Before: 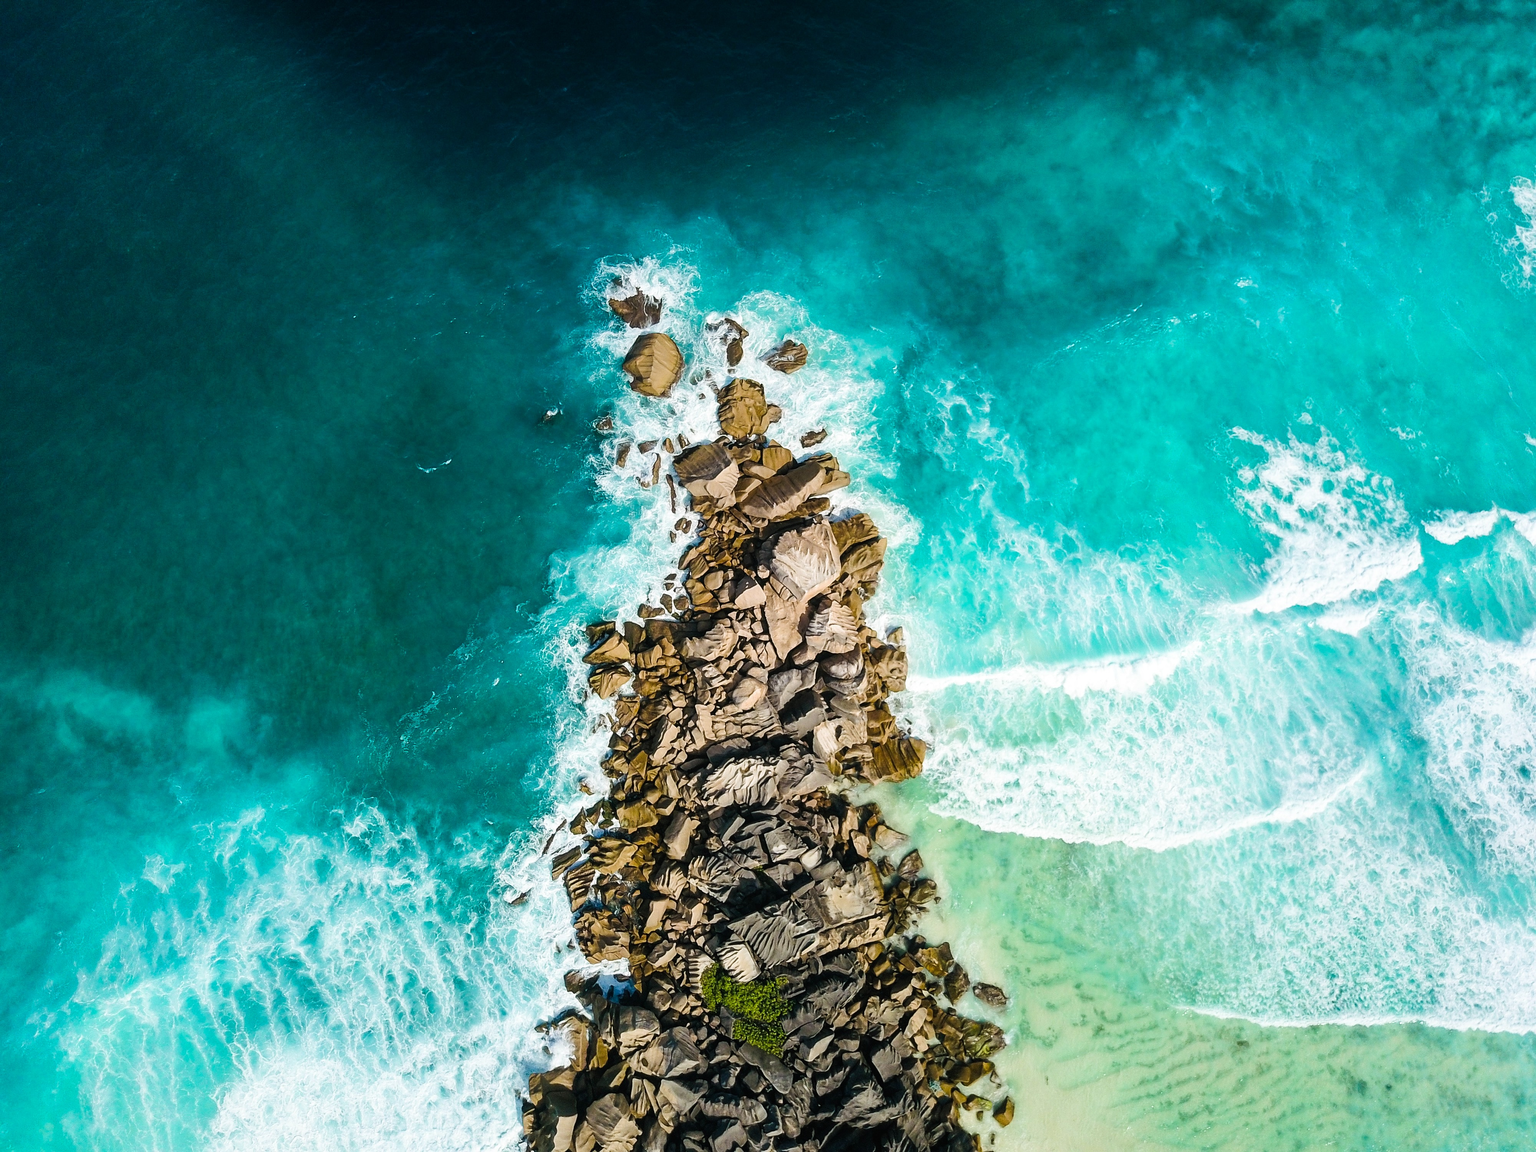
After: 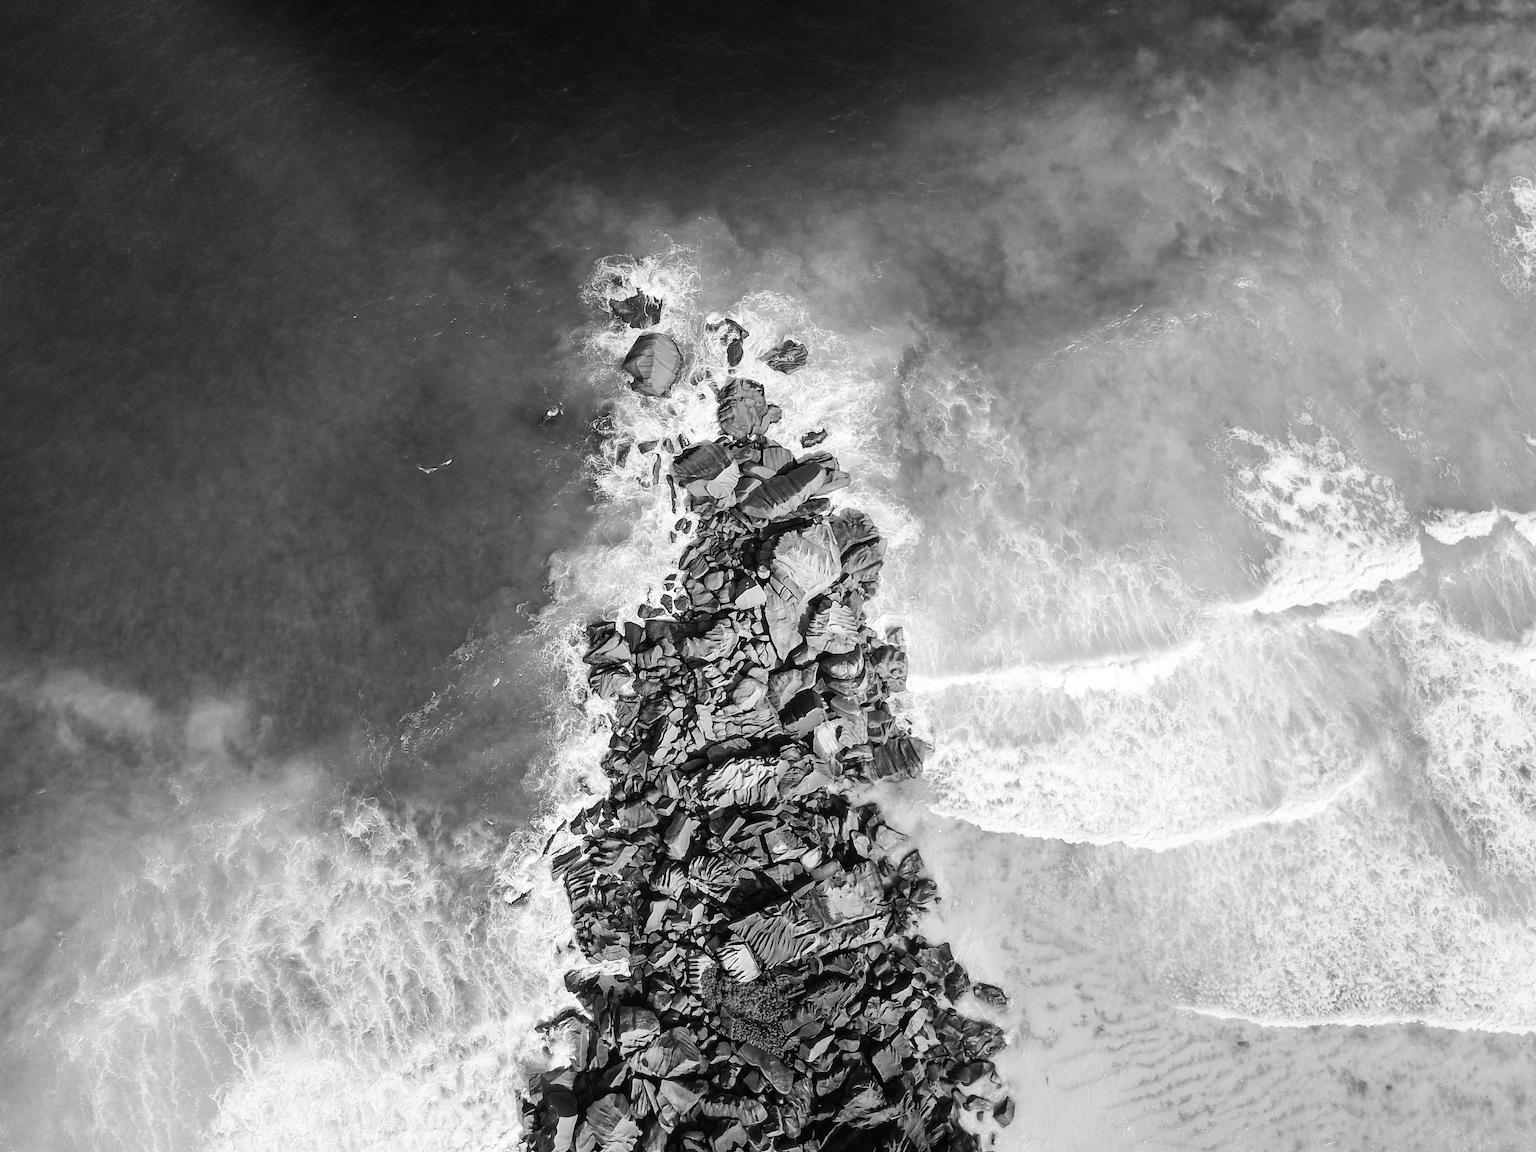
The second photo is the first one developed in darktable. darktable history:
monochrome: on, module defaults
color calibration: illuminant as shot in camera, x 0.366, y 0.378, temperature 4425.7 K, saturation algorithm version 1 (2020)
